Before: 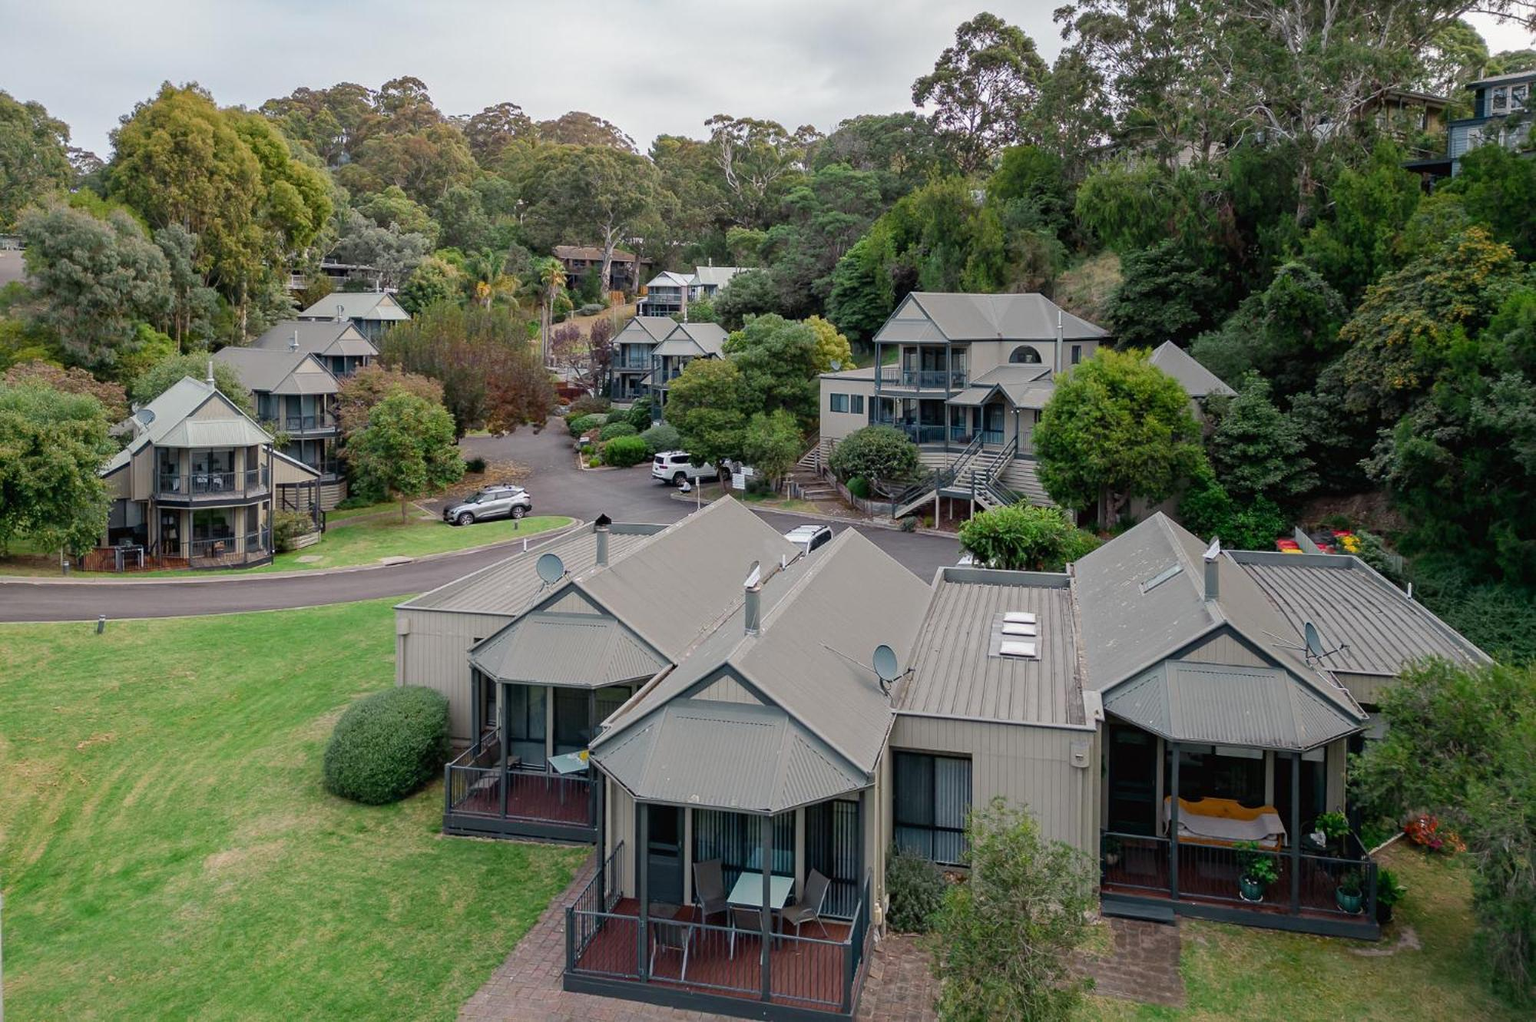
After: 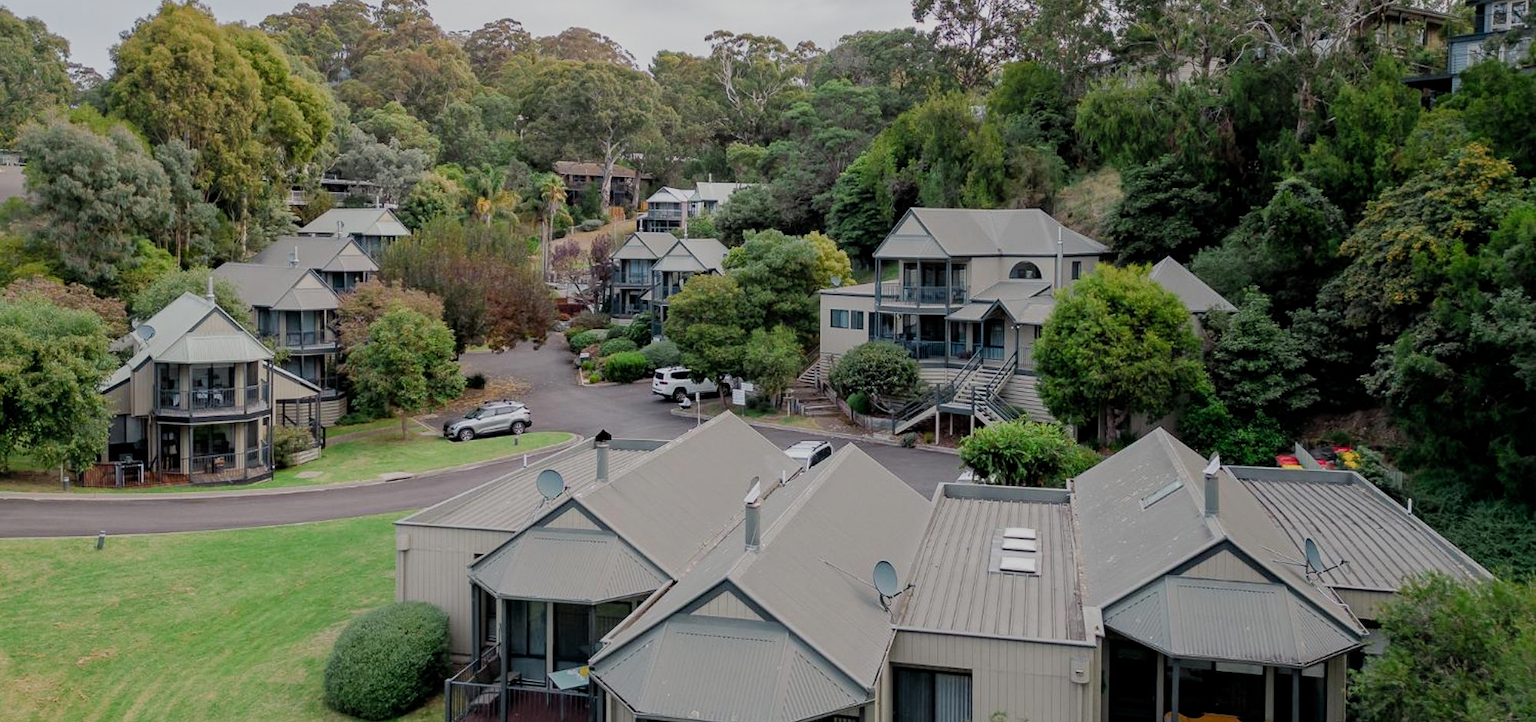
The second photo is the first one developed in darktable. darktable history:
crop and rotate: top 8.293%, bottom 20.996%
filmic rgb: middle gray luminance 18.42%, black relative exposure -11.25 EV, white relative exposure 3.75 EV, threshold 6 EV, target black luminance 0%, hardness 5.87, latitude 57.4%, contrast 0.963, shadows ↔ highlights balance 49.98%, add noise in highlights 0, preserve chrominance luminance Y, color science v3 (2019), use custom middle-gray values true, iterations of high-quality reconstruction 0, contrast in highlights soft, enable highlight reconstruction true
